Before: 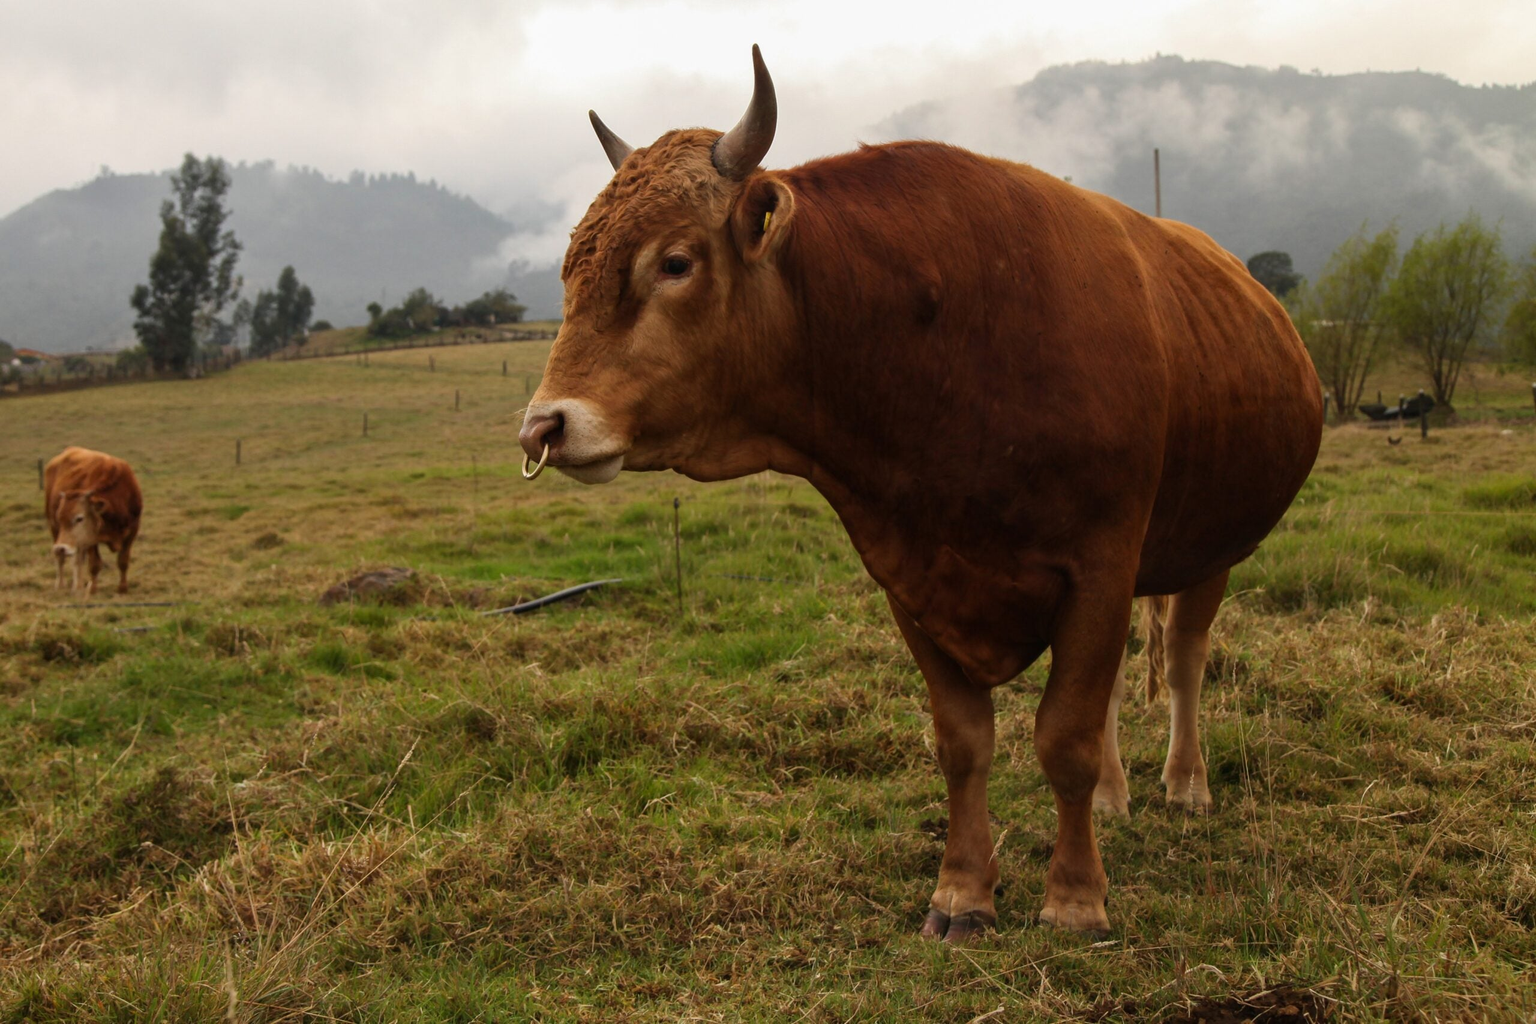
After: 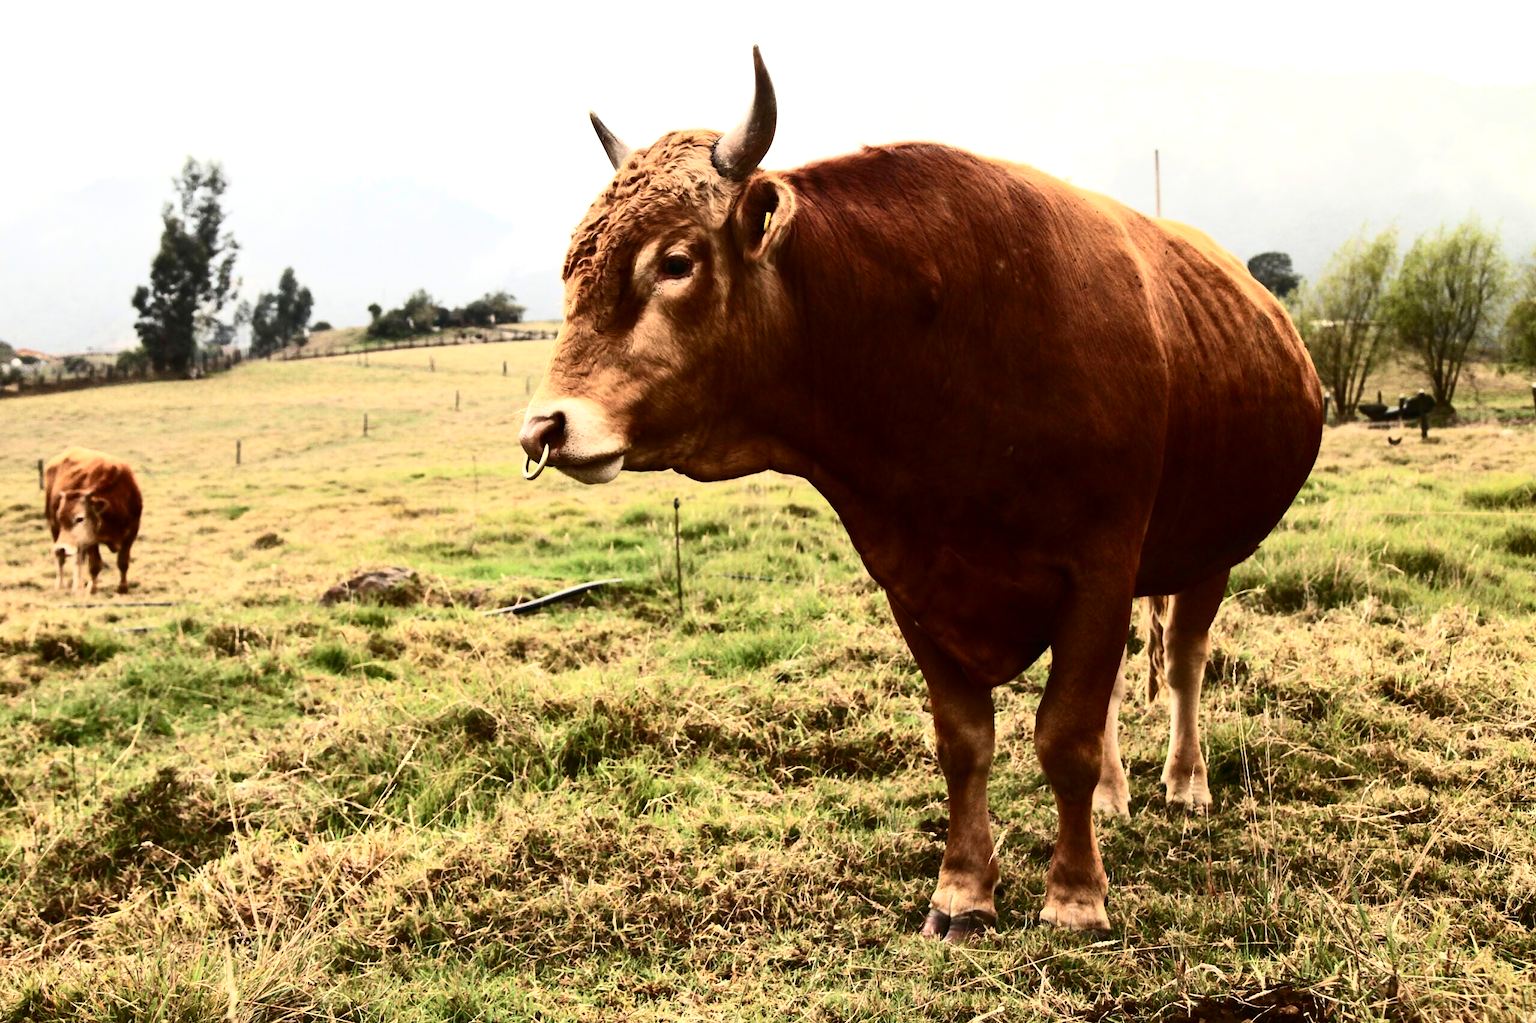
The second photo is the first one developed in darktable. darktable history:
exposure: black level correction 0, exposure 1.392 EV, compensate highlight preservation false
contrast brightness saturation: contrast 0.494, saturation -0.096
